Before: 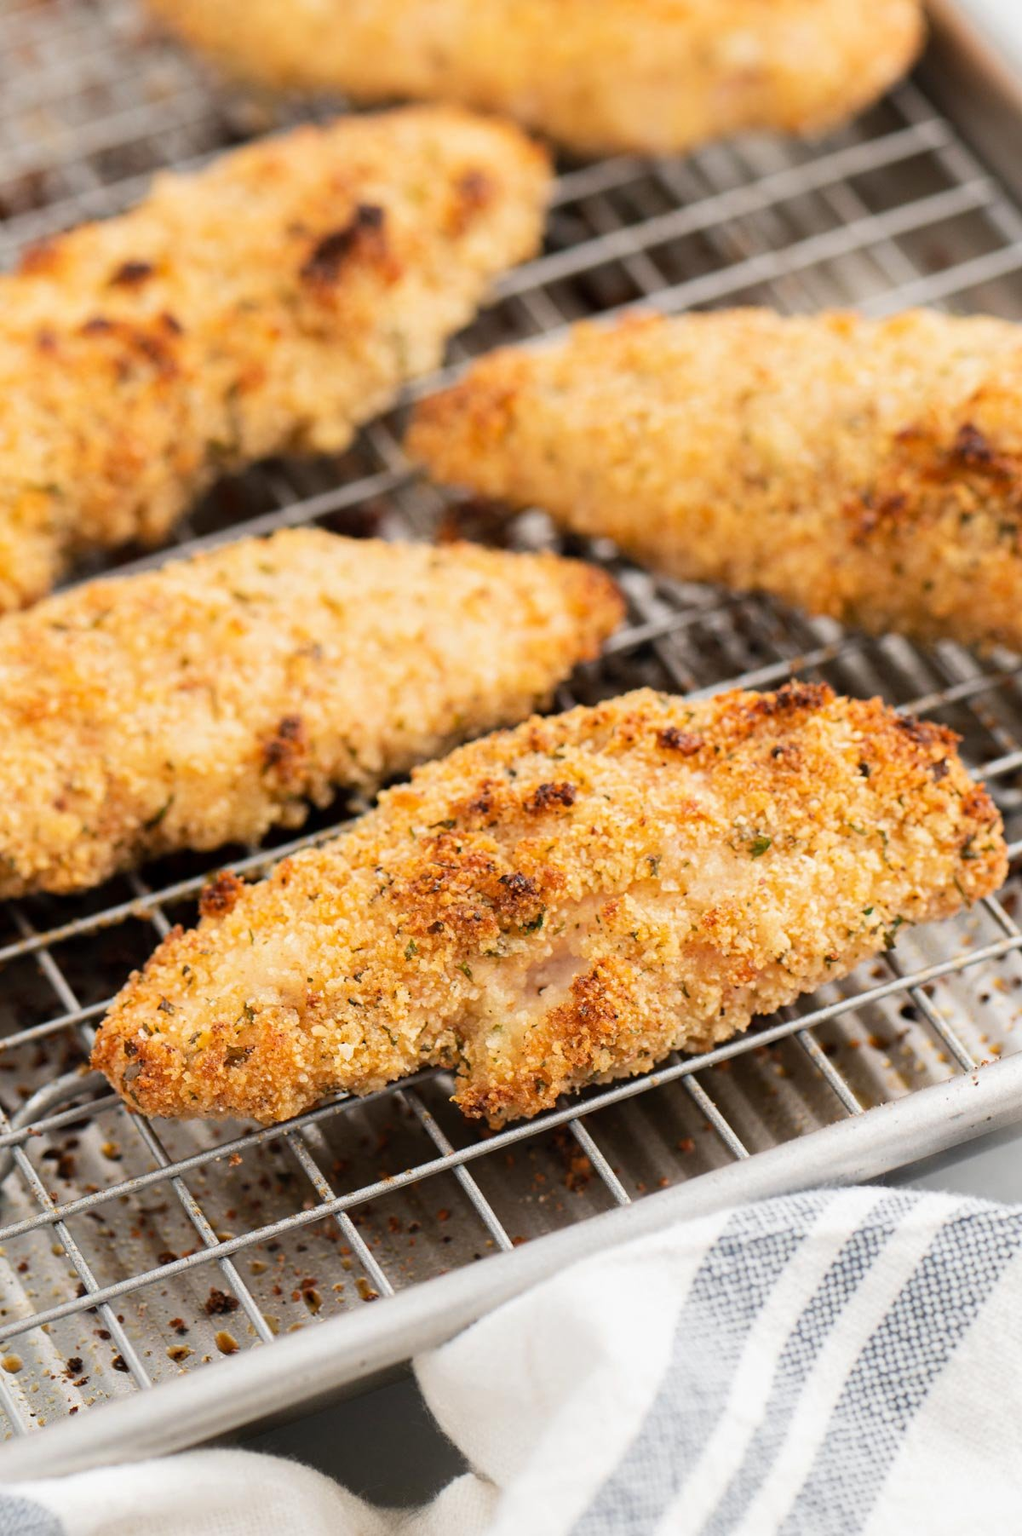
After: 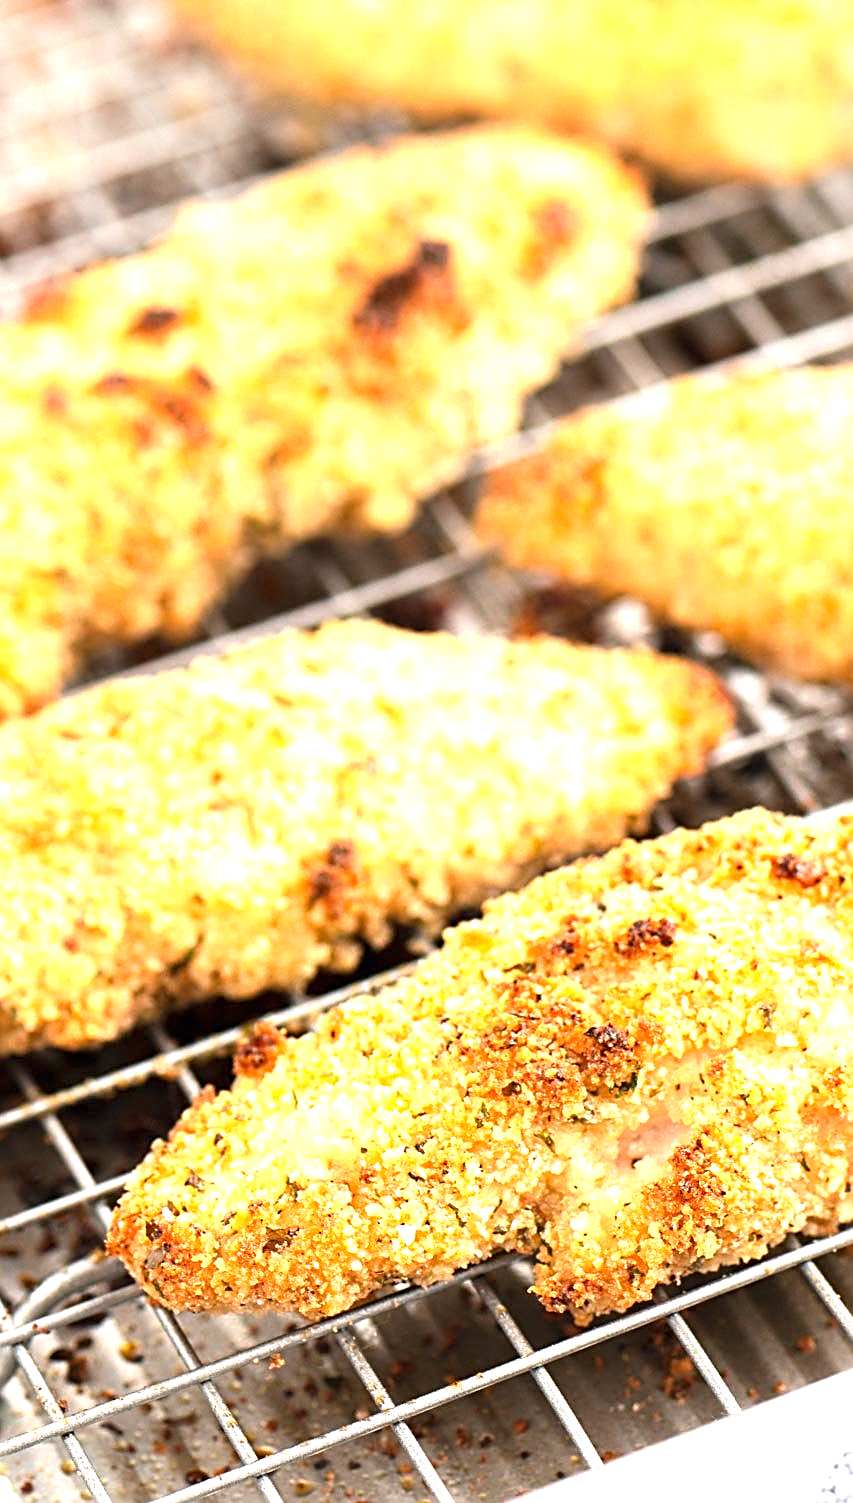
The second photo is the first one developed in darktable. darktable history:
exposure: black level correction 0, exposure 1.2 EV, compensate highlight preservation false
sharpen: radius 2.584, amount 0.688
white balance: emerald 1
crop: right 28.885%, bottom 16.626%
